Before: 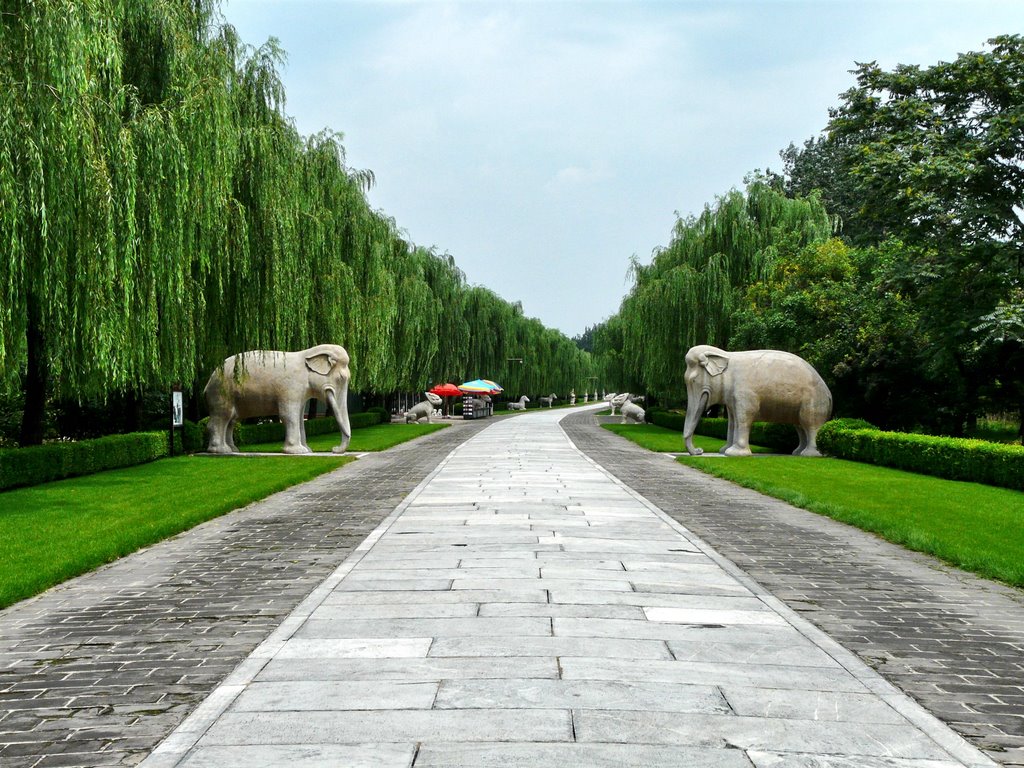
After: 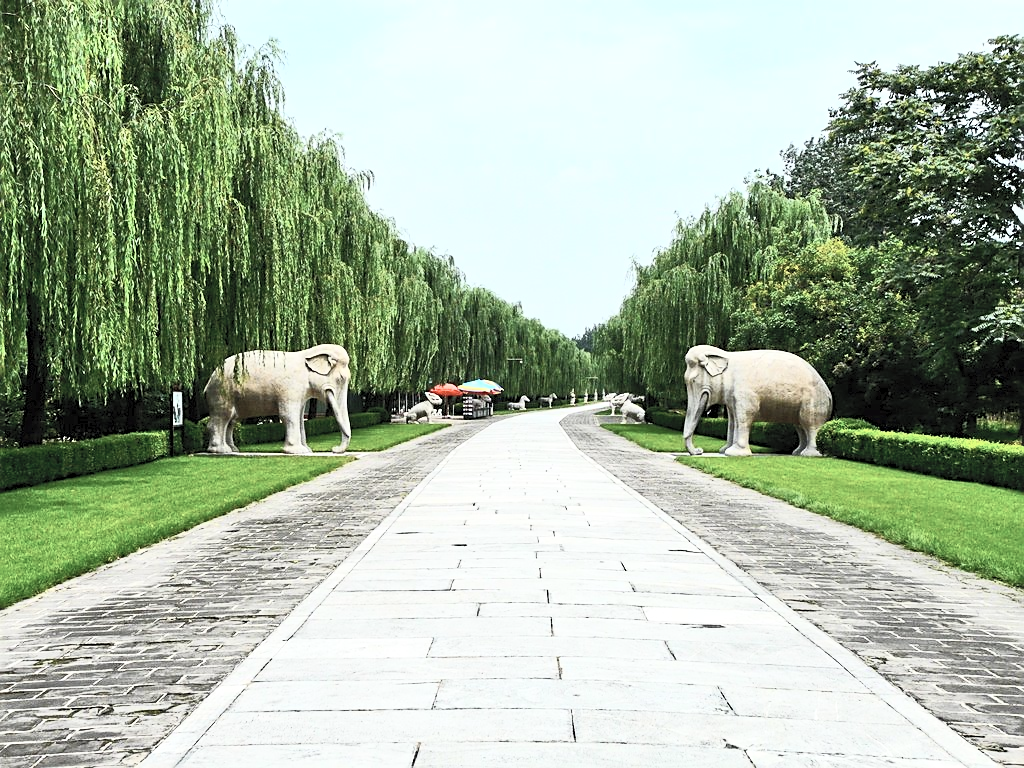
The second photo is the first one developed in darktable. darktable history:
contrast brightness saturation: contrast 0.429, brightness 0.558, saturation -0.182
sharpen: on, module defaults
